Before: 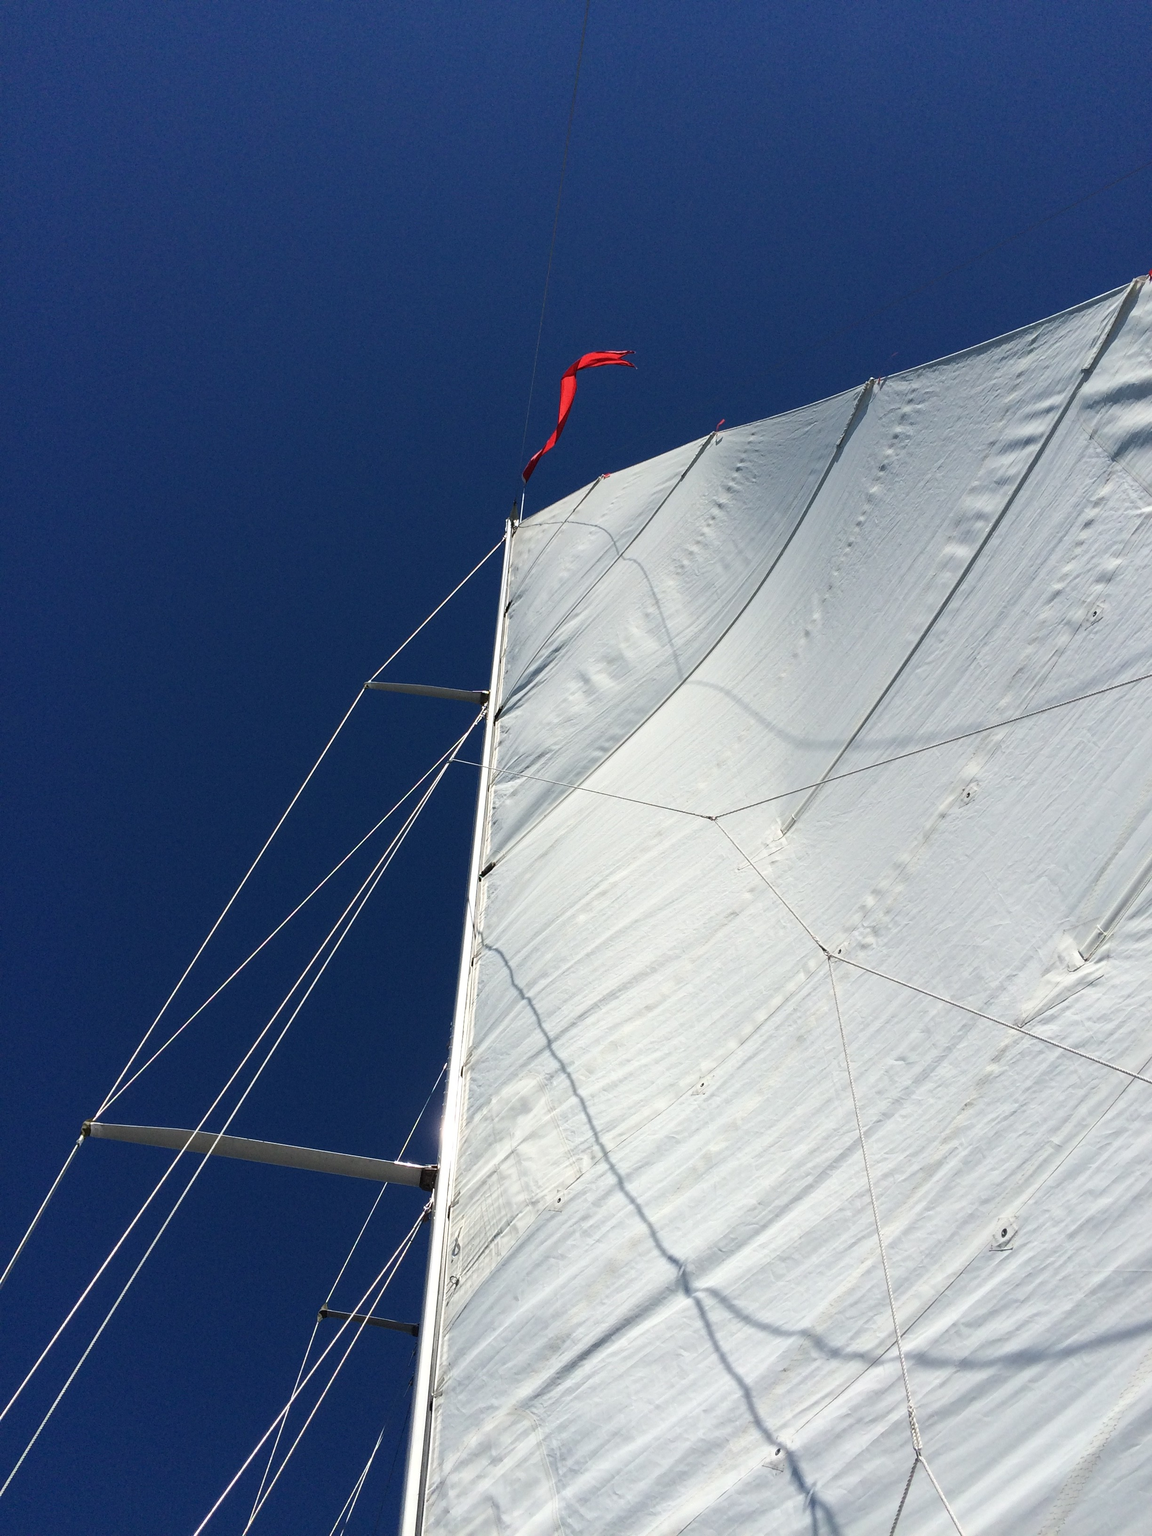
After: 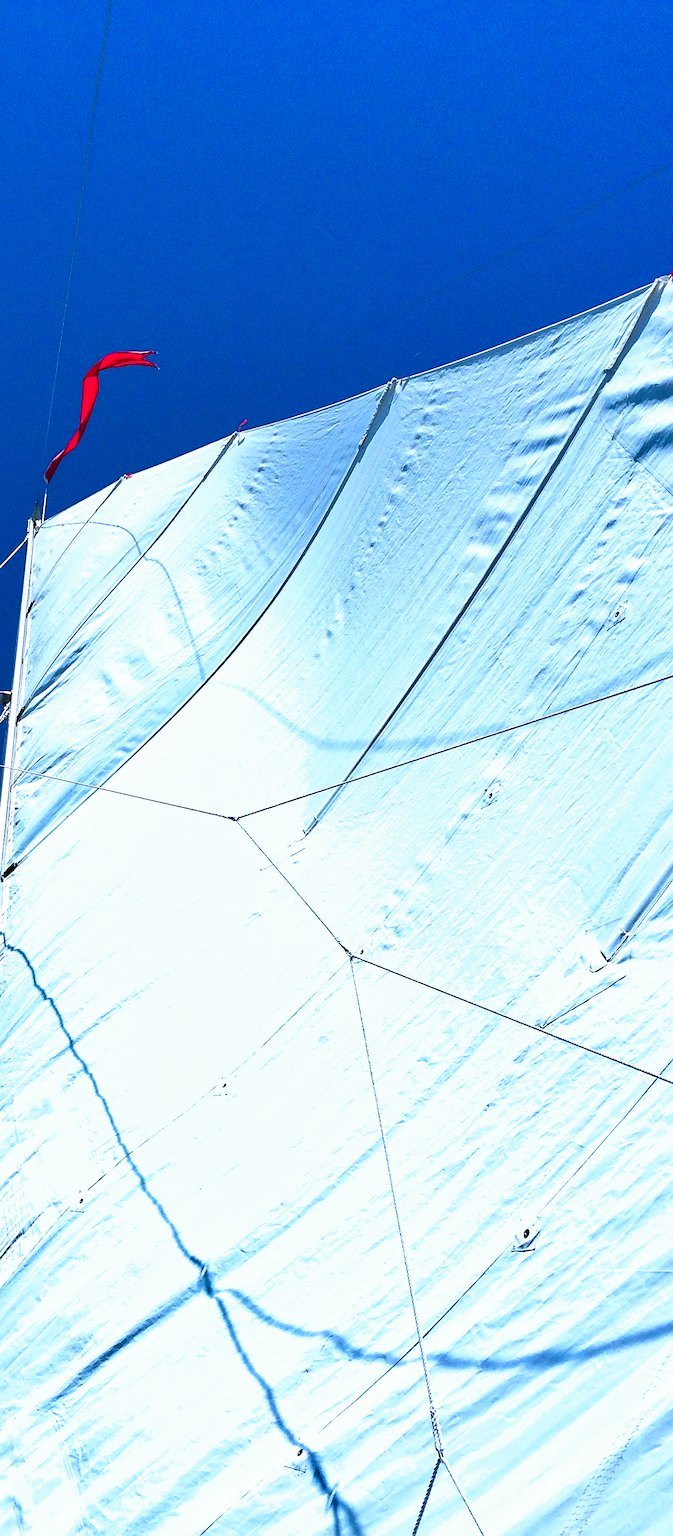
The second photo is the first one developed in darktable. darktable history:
exposure: black level correction 0, exposure 0.698 EV, compensate highlight preservation false
velvia: on, module defaults
color zones: curves: ch0 [(0.004, 0.305) (0.261, 0.623) (0.389, 0.399) (0.708, 0.571) (0.947, 0.34)]; ch1 [(0.025, 0.645) (0.229, 0.584) (0.326, 0.551) (0.484, 0.262) (0.757, 0.643)]
shadows and highlights: shadows 33.49, highlights -46.27, compress 49.58%, soften with gaussian
crop: left 41.533%
sharpen: on, module defaults
color calibration: illuminant custom, x 0.389, y 0.387, temperature 3827.29 K
